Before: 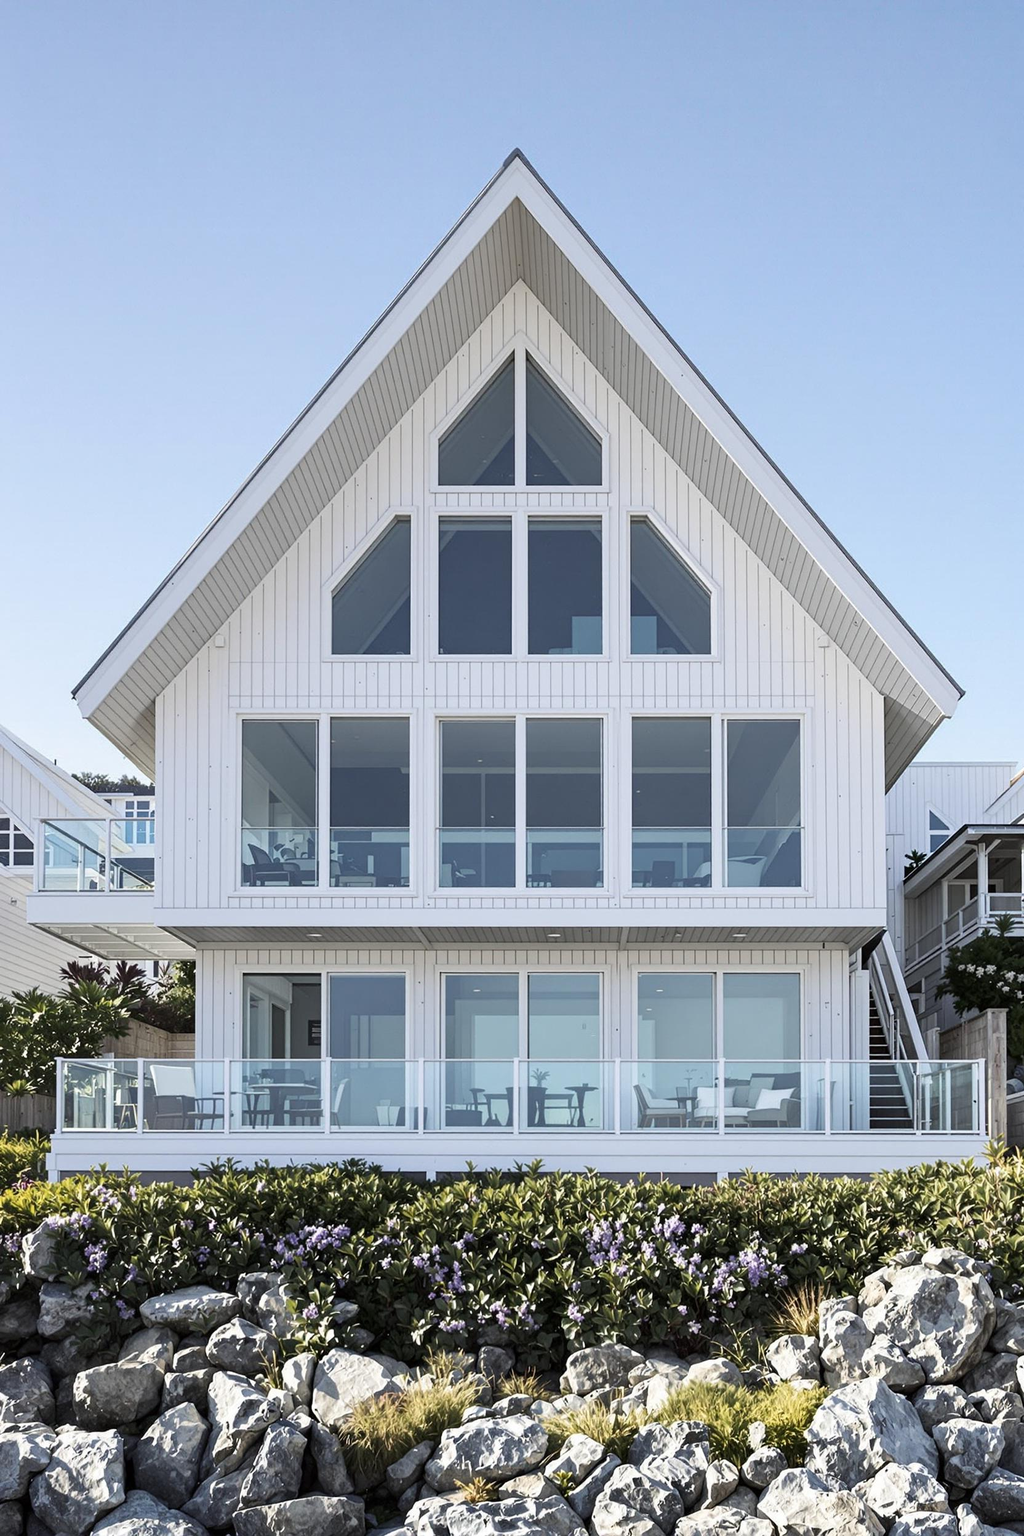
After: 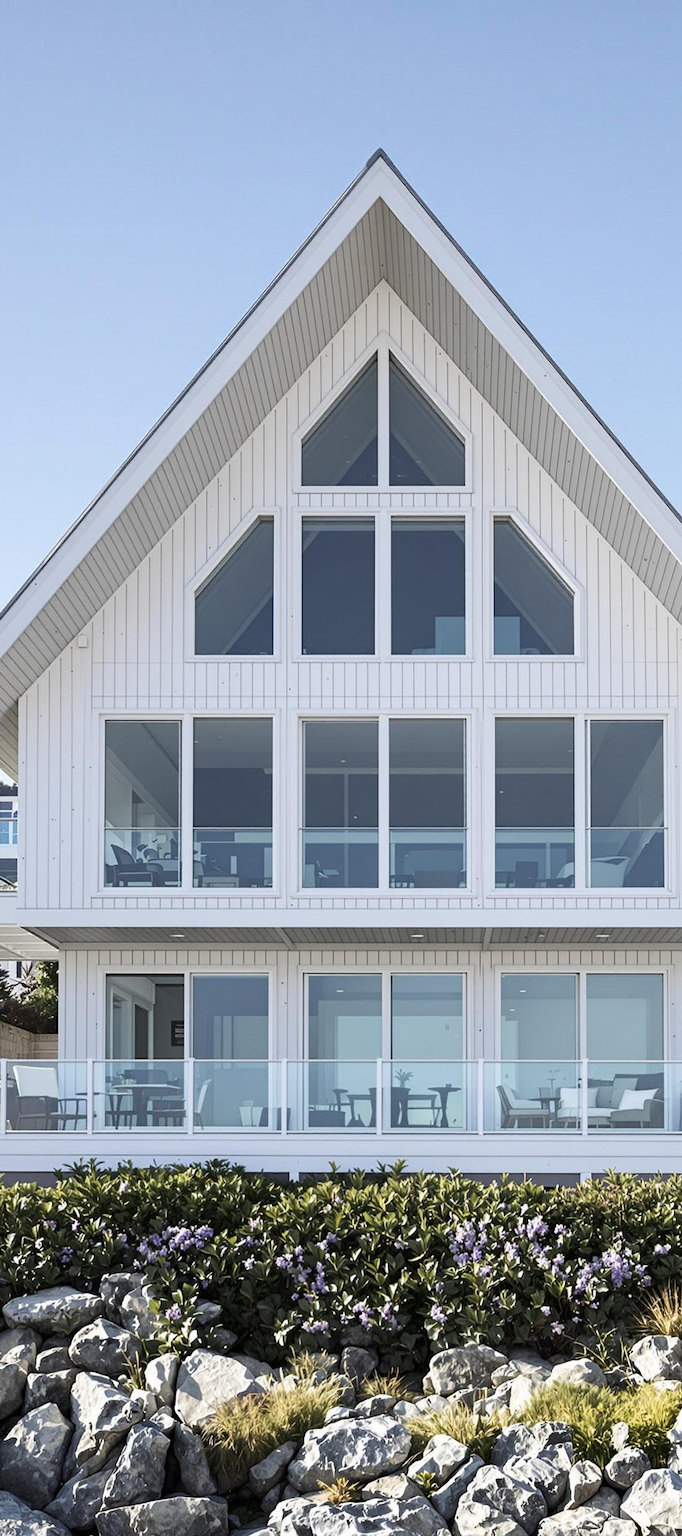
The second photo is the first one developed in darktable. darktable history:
crop and rotate: left 13.412%, right 19.902%
